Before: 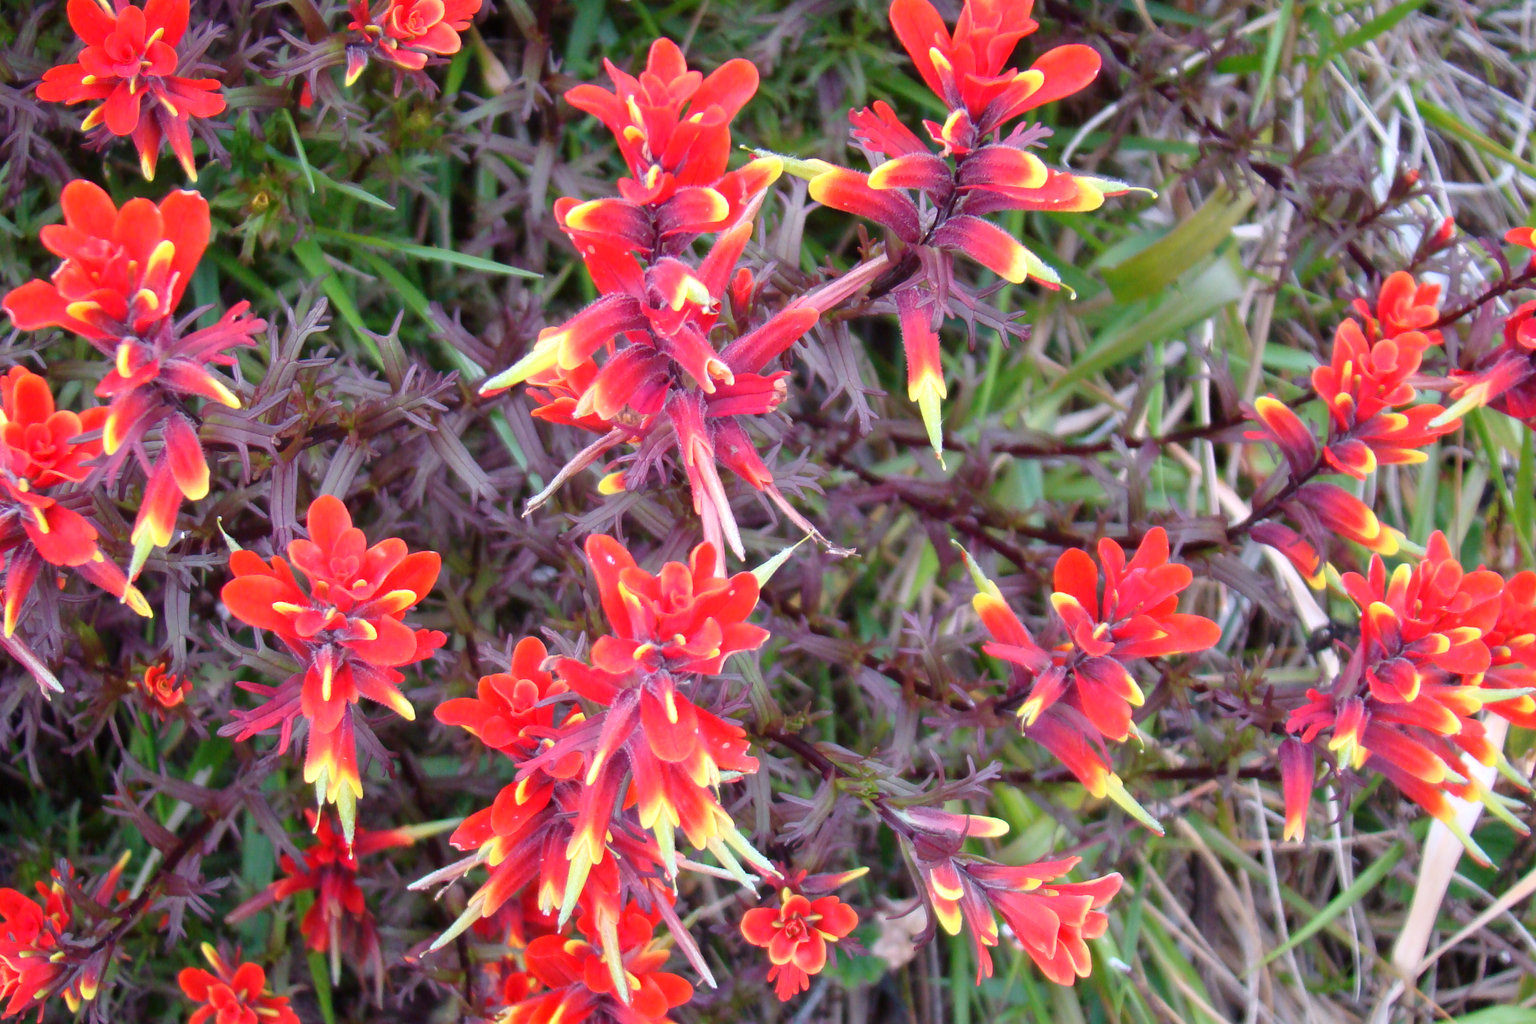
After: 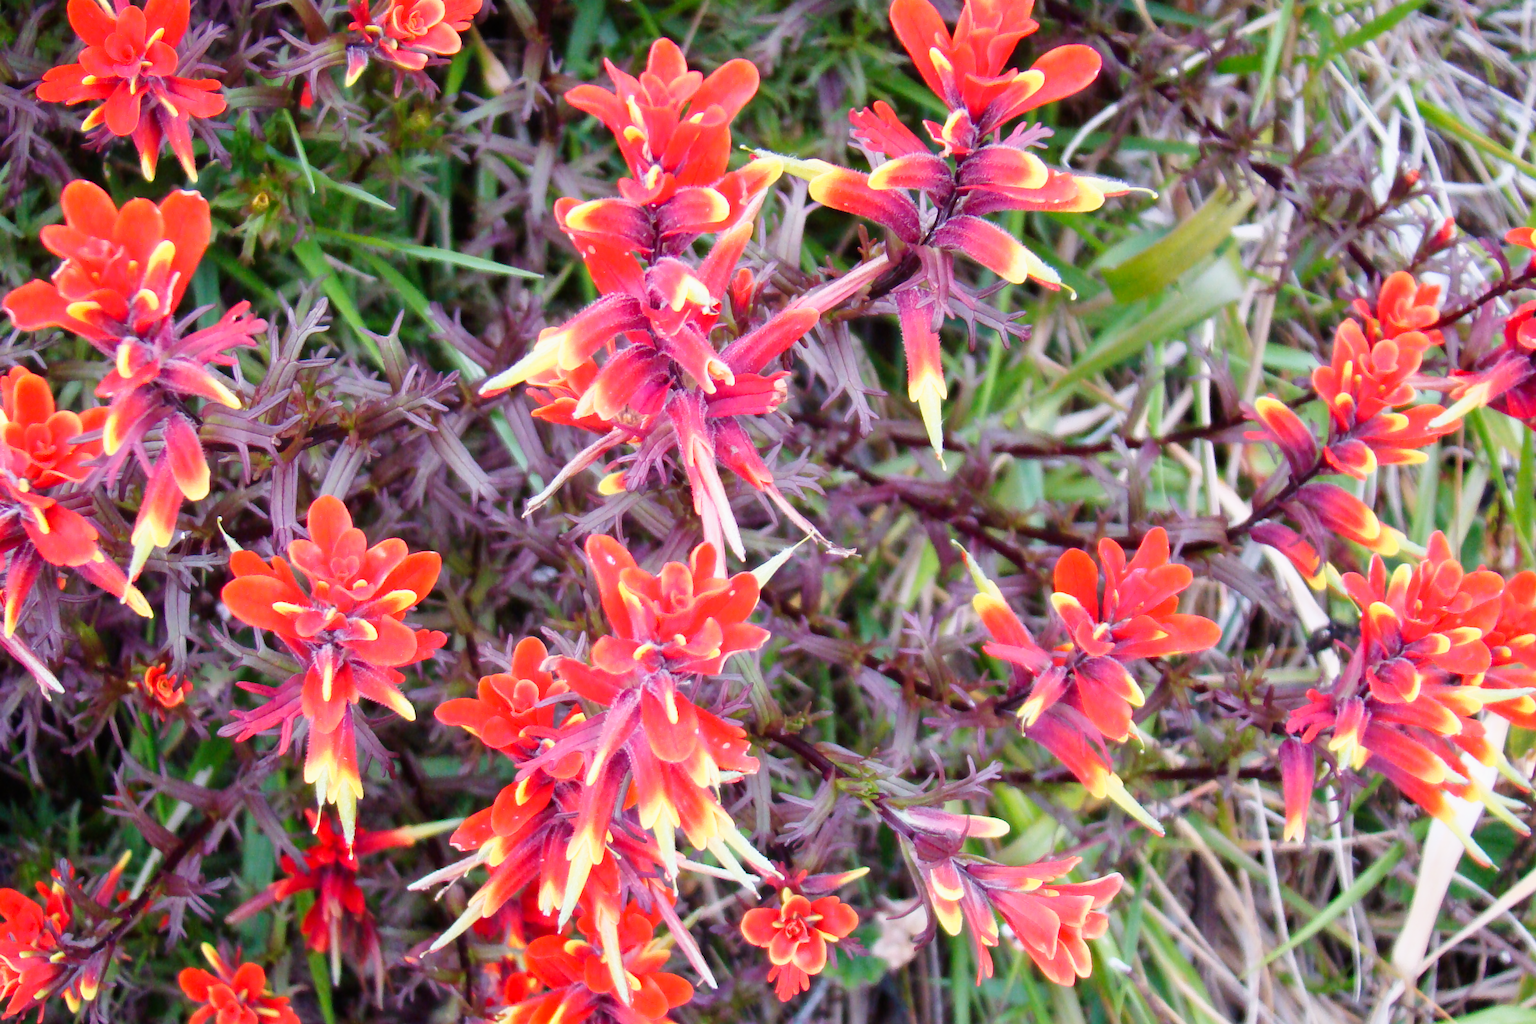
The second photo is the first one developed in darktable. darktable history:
tone curve: curves: ch0 [(0, 0) (0.051, 0.03) (0.096, 0.071) (0.241, 0.247) (0.455, 0.525) (0.594, 0.697) (0.741, 0.845) (0.871, 0.933) (1, 0.984)]; ch1 [(0, 0) (0.1, 0.038) (0.318, 0.243) (0.399, 0.351) (0.478, 0.469) (0.499, 0.499) (0.534, 0.549) (0.565, 0.594) (0.601, 0.634) (0.666, 0.7) (1, 1)]; ch2 [(0, 0) (0.453, 0.45) (0.479, 0.483) (0.504, 0.499) (0.52, 0.519) (0.541, 0.559) (0.592, 0.612) (0.824, 0.815) (1, 1)], preserve colors none
color zones: curves: ch0 [(0.25, 0.5) (0.428, 0.473) (0.75, 0.5)]; ch1 [(0.243, 0.479) (0.398, 0.452) (0.75, 0.5)]
